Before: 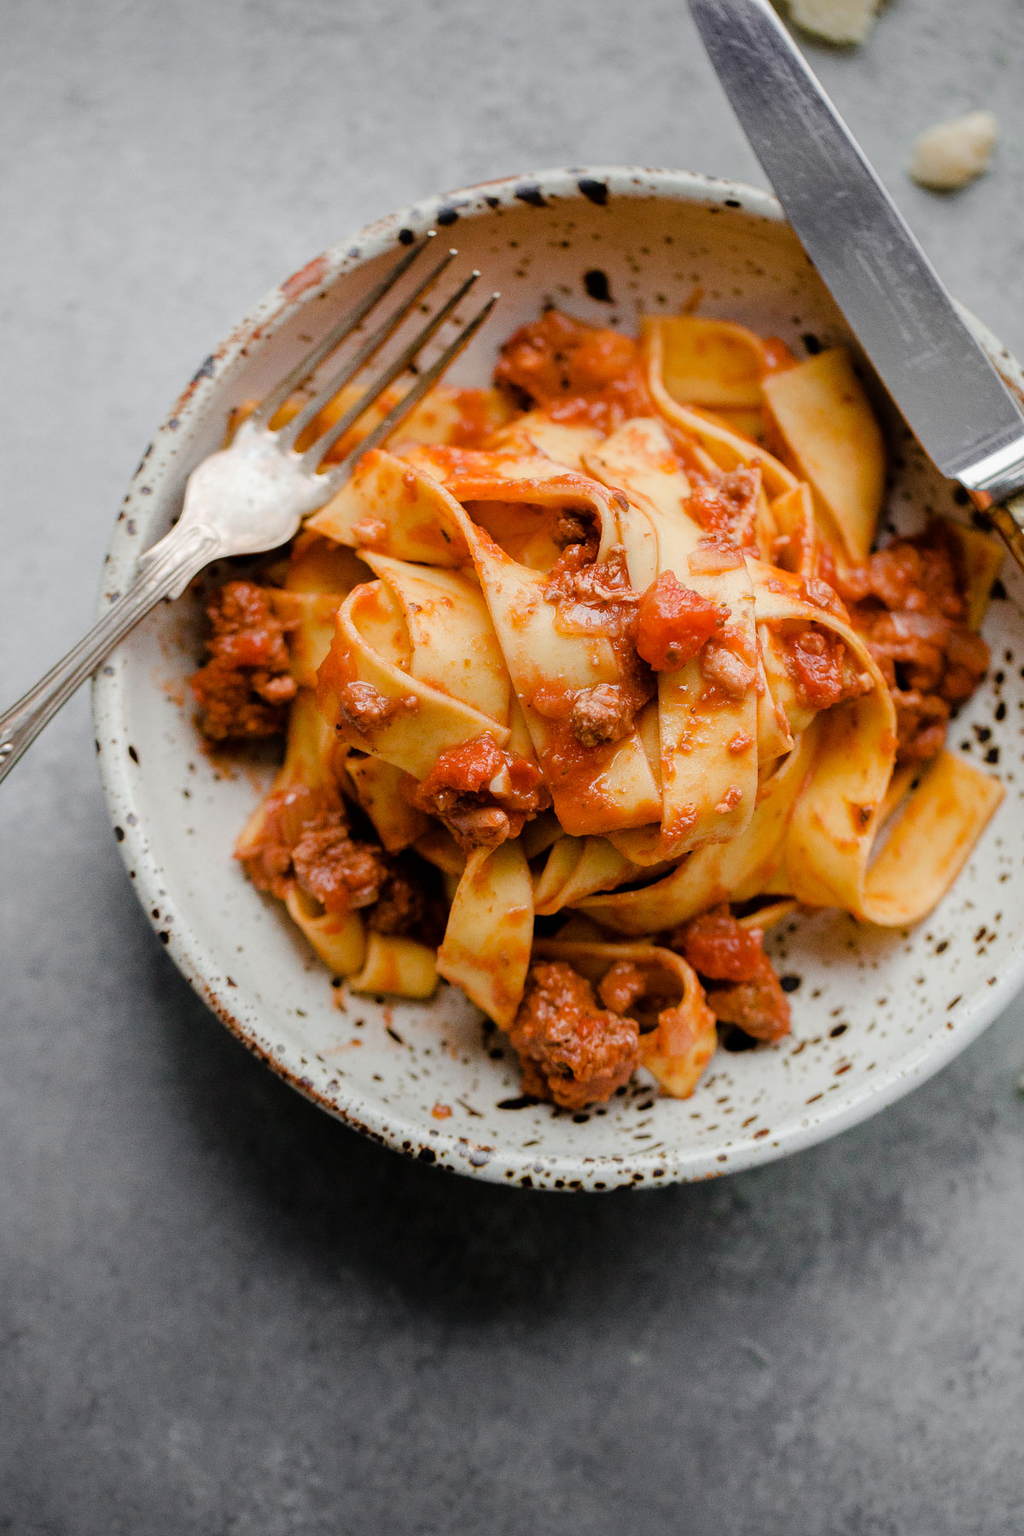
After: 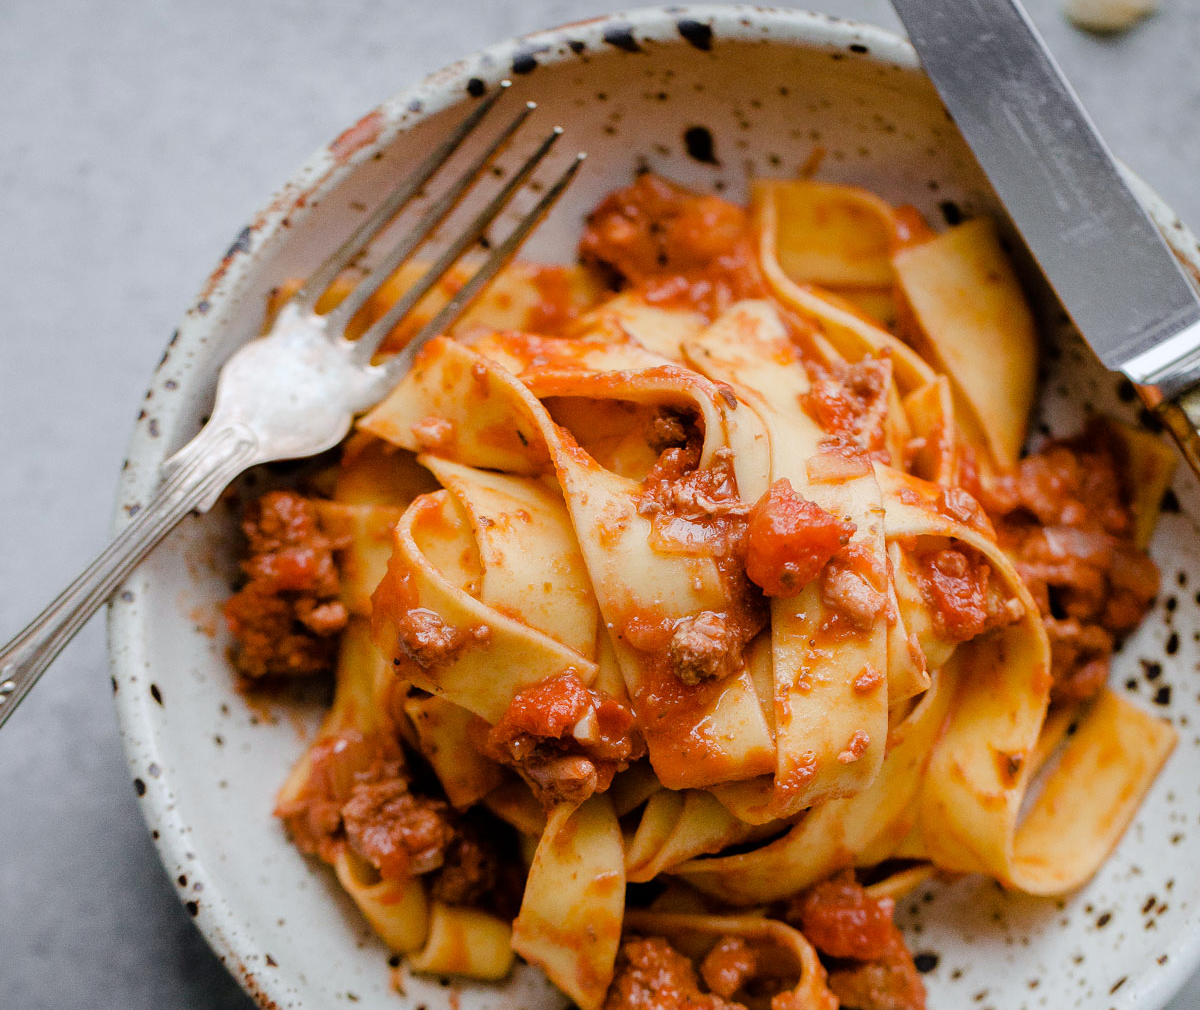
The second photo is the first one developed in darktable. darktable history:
crop and rotate: top 10.605%, bottom 33.274%
white balance: red 0.98, blue 1.034
